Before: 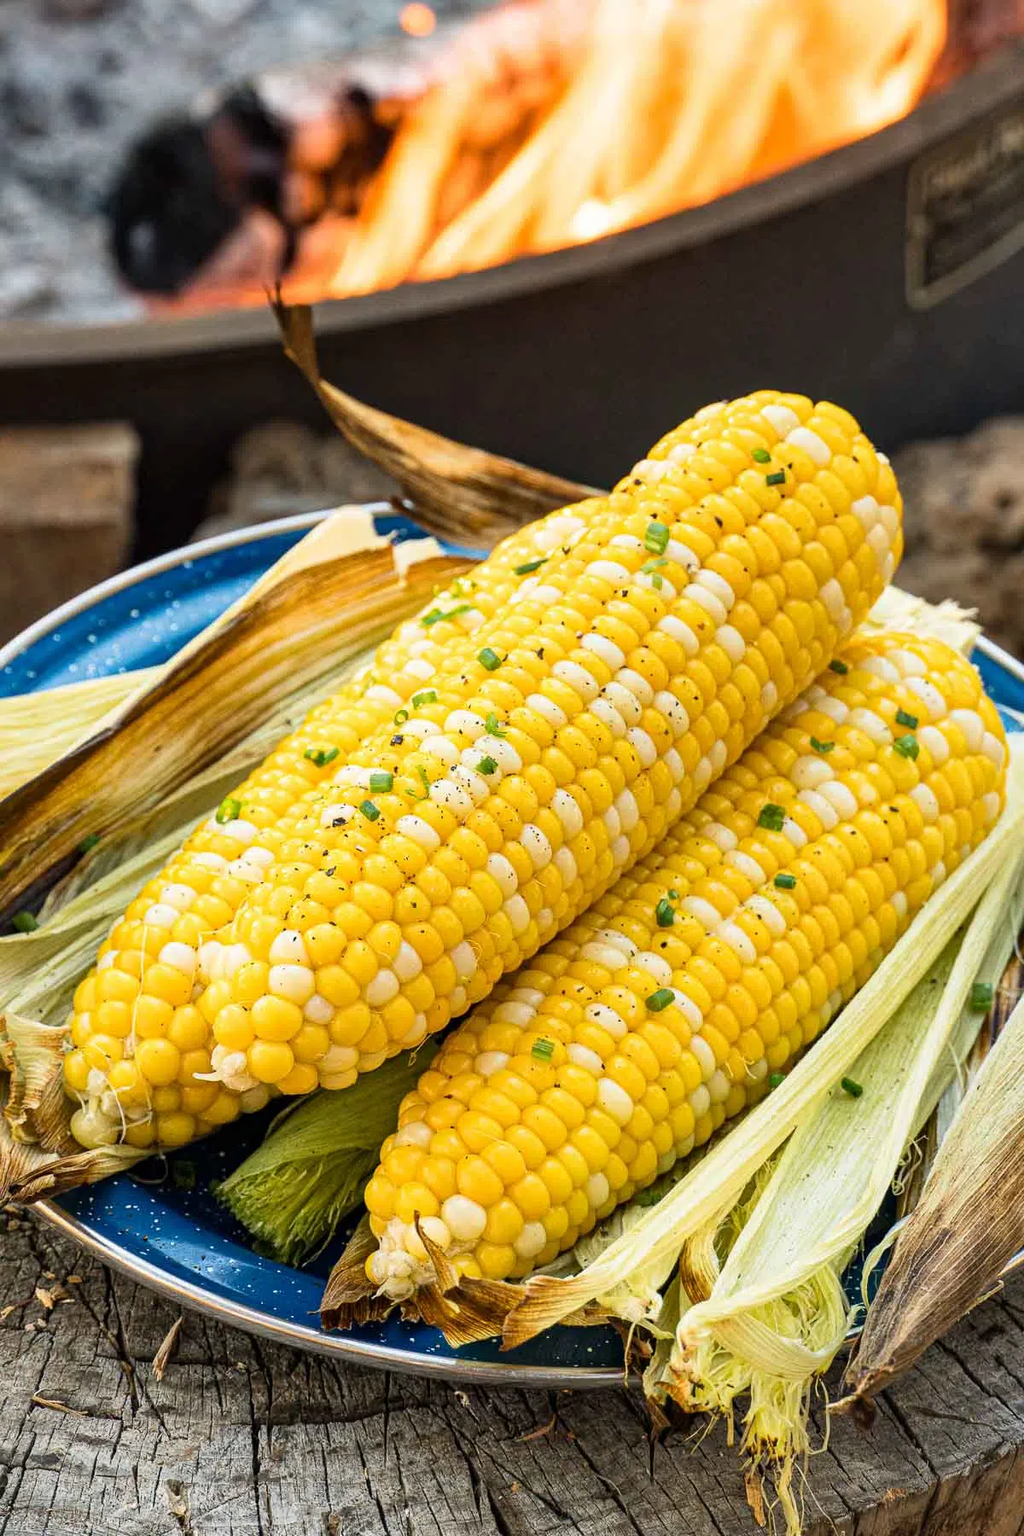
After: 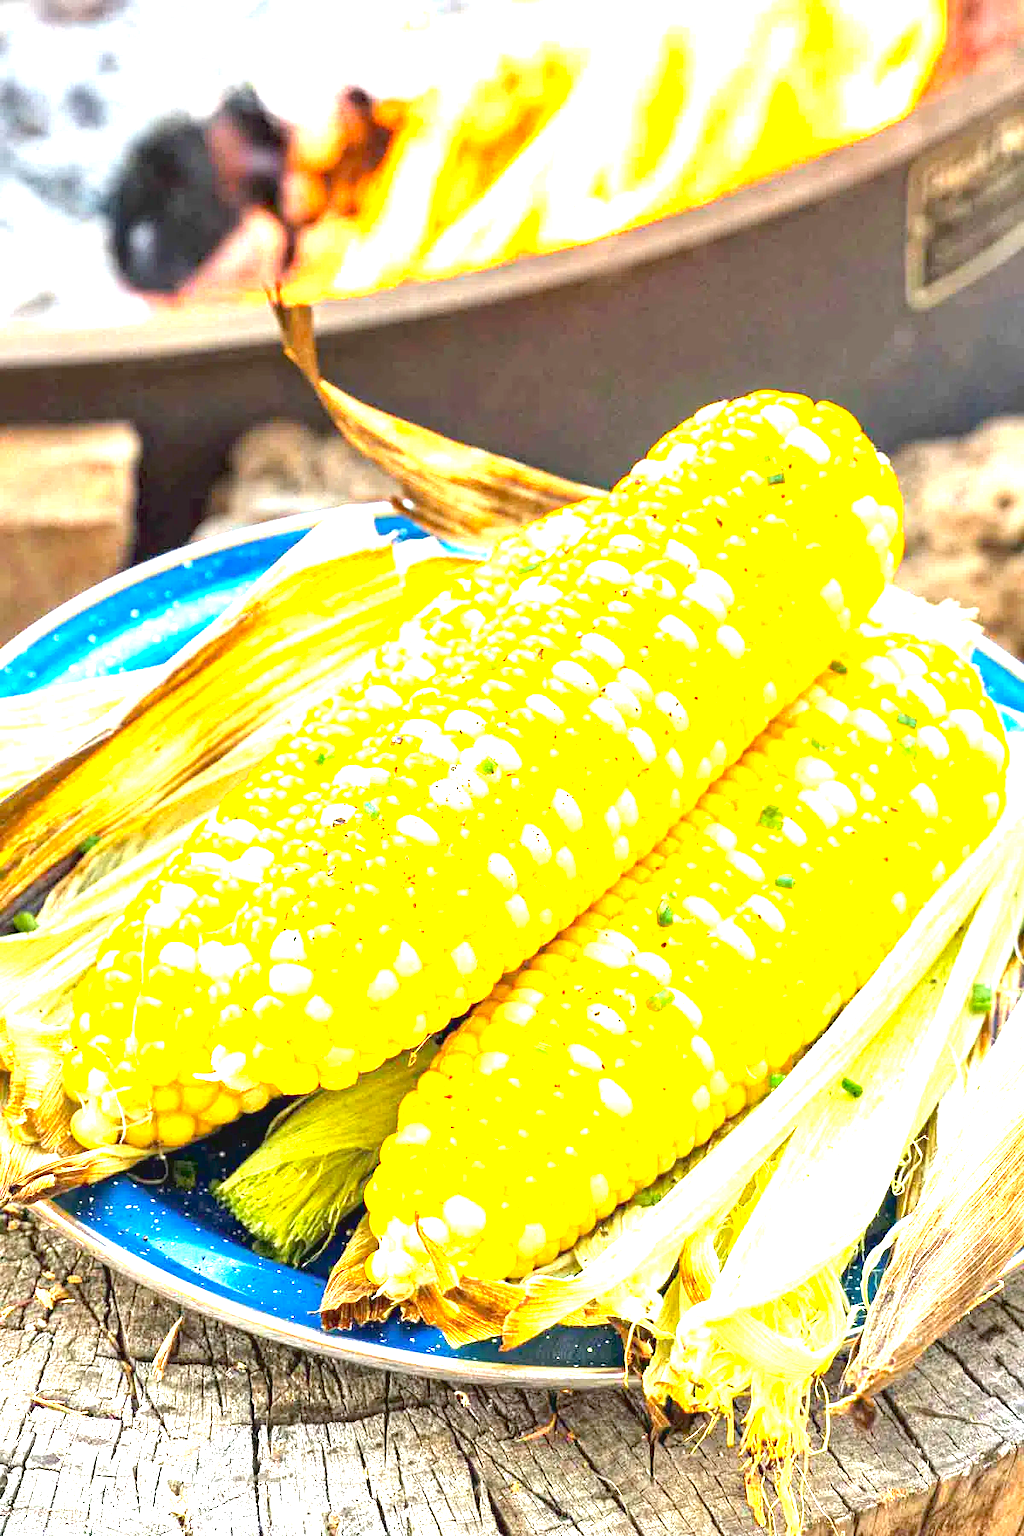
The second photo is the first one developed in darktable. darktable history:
exposure: black level correction 0.001, exposure 2.665 EV, compensate highlight preservation false
contrast brightness saturation: contrast -0.093, brightness 0.051, saturation 0.079
